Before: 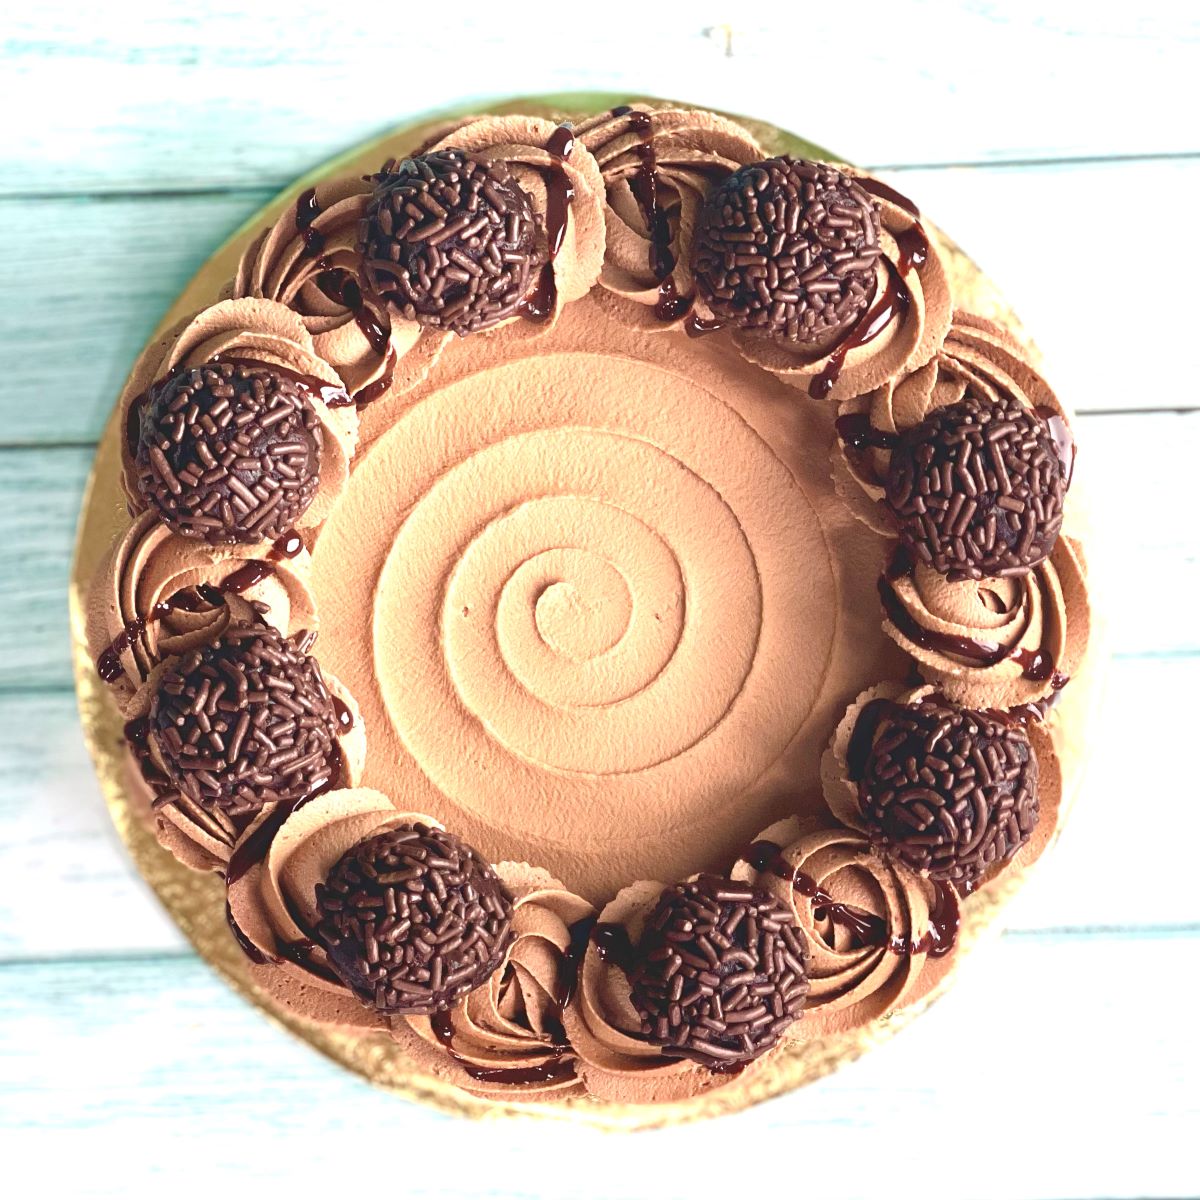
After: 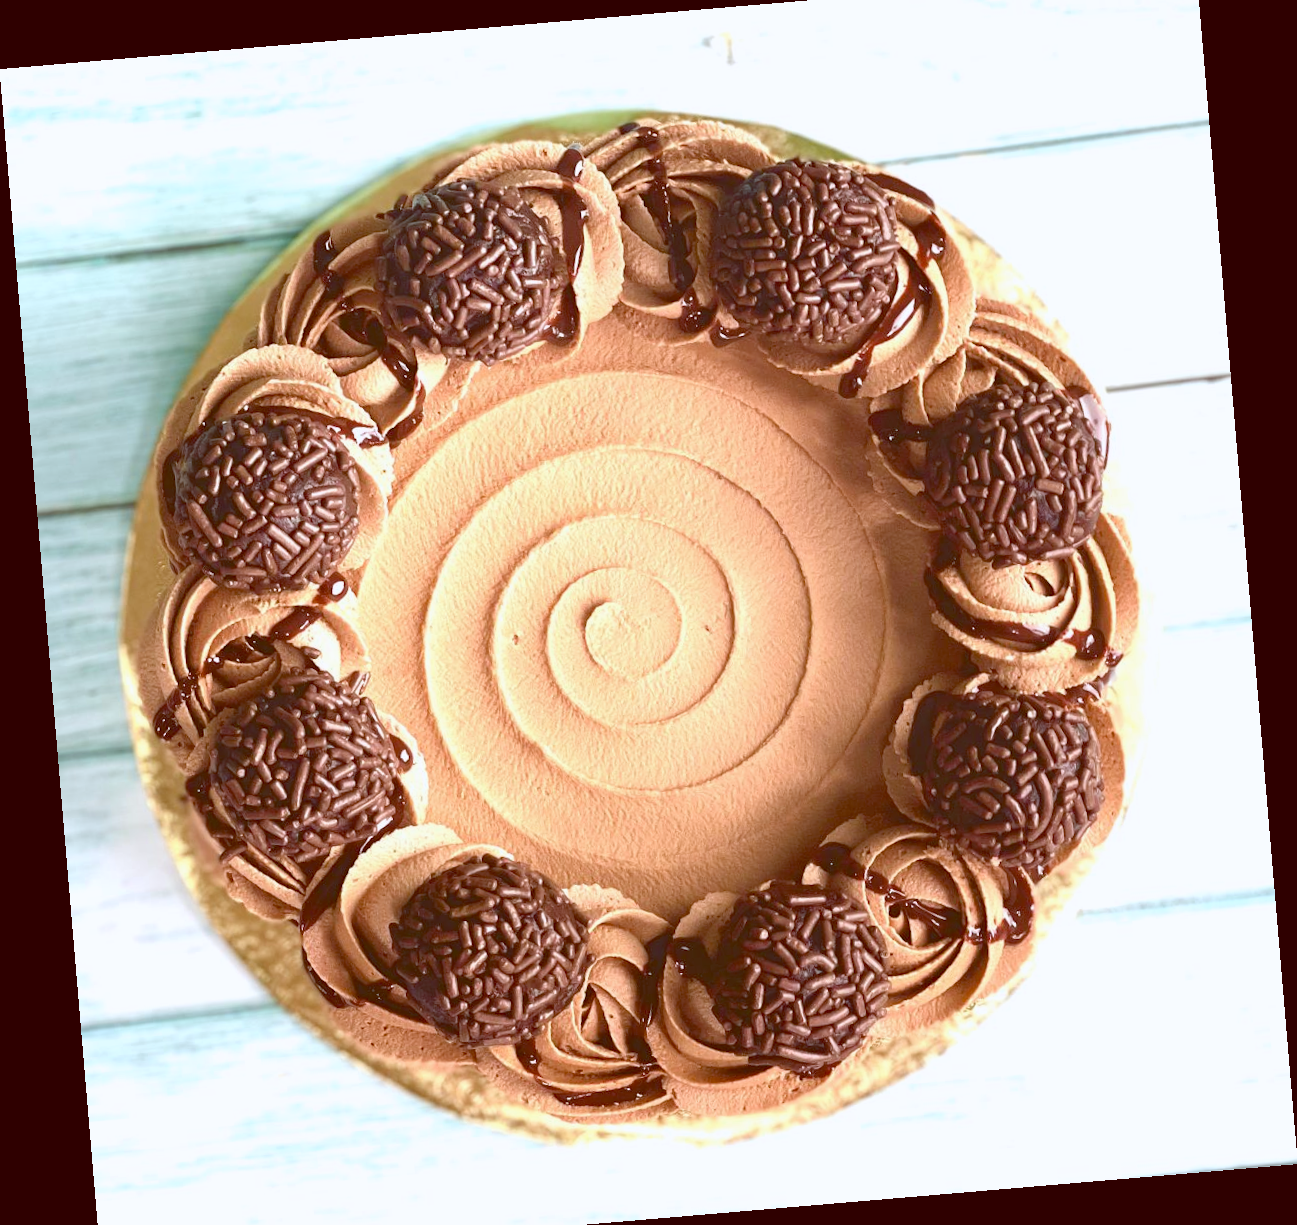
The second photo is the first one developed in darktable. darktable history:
crop and rotate: top 2.479%, bottom 3.018%
rotate and perspective: rotation -4.86°, automatic cropping off
color balance: lift [1, 1.011, 0.999, 0.989], gamma [1.109, 1.045, 1.039, 0.955], gain [0.917, 0.936, 0.952, 1.064], contrast 2.32%, contrast fulcrum 19%, output saturation 101%
